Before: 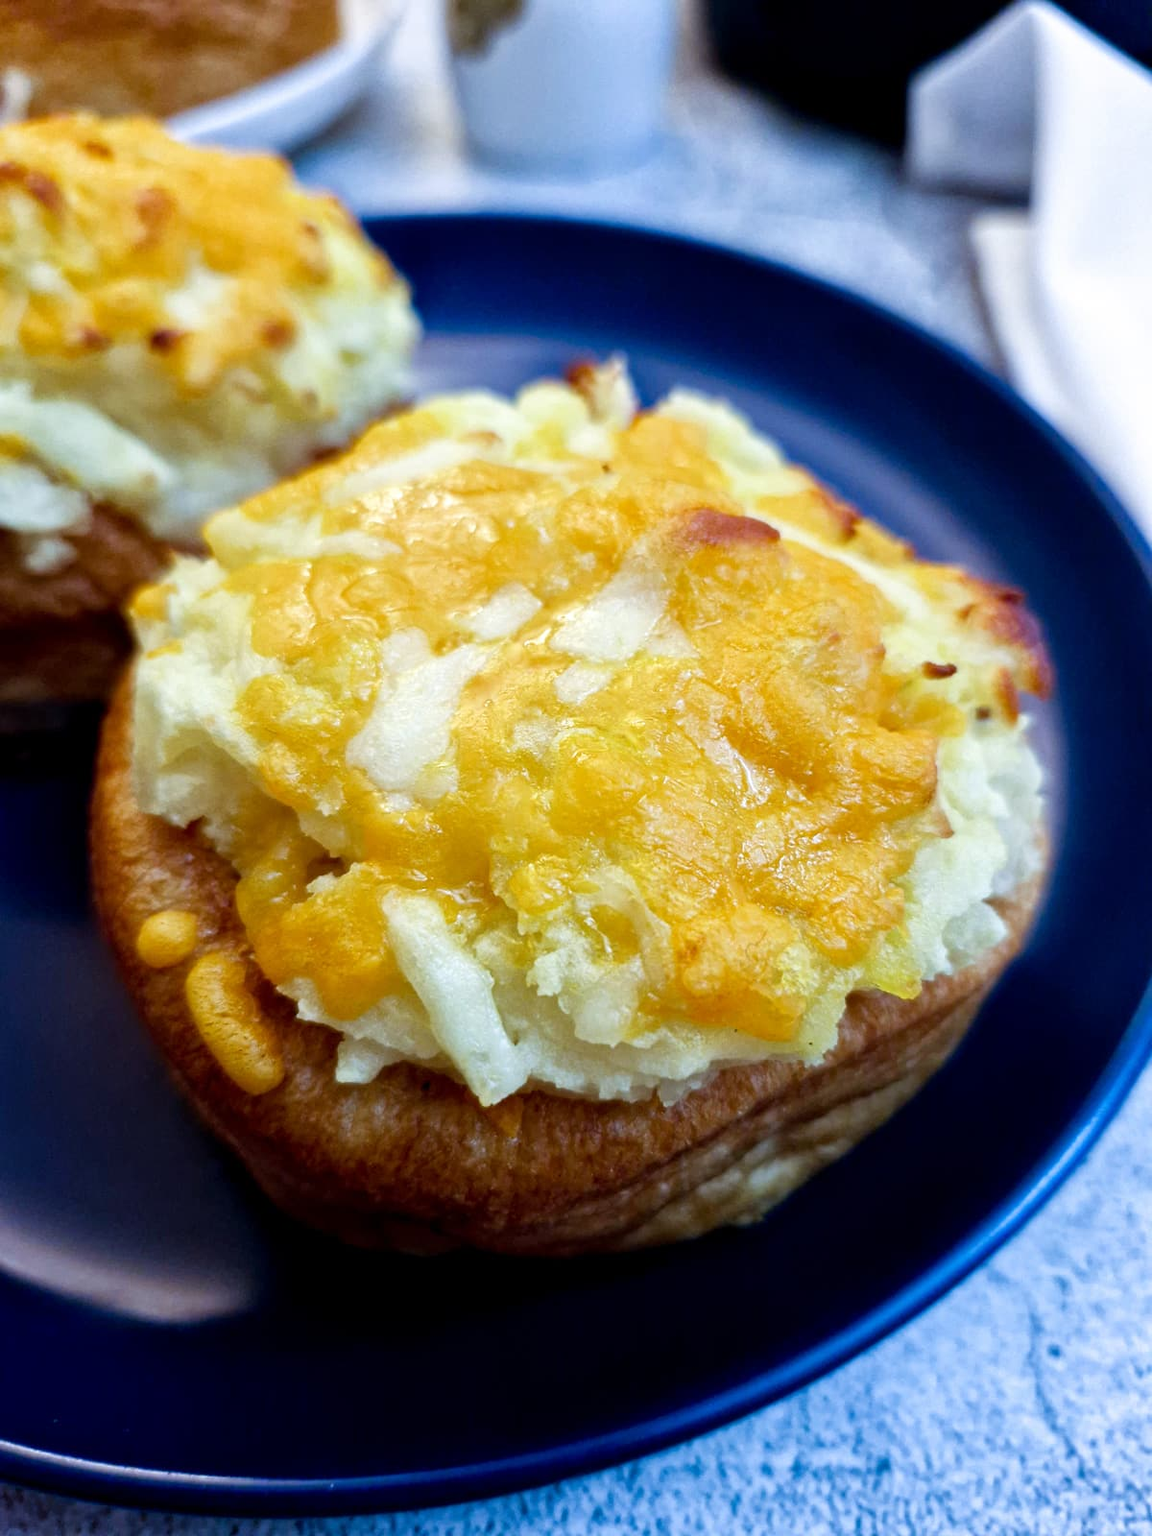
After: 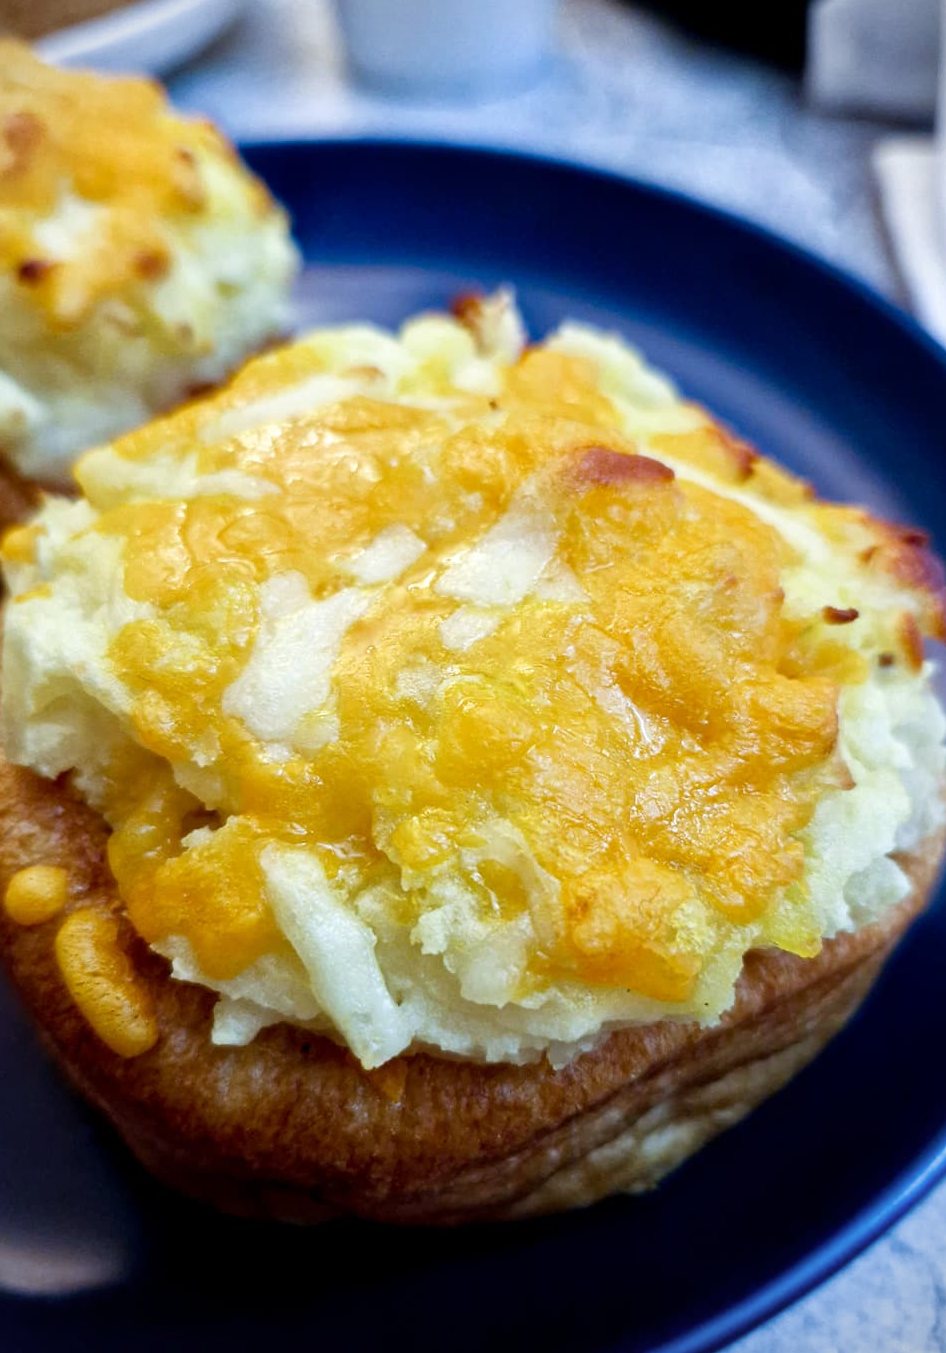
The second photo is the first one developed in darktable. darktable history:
vignetting: fall-off start 91.7%, center (-0.012, 0)
crop: left 11.567%, top 5.22%, right 9.597%, bottom 10.179%
